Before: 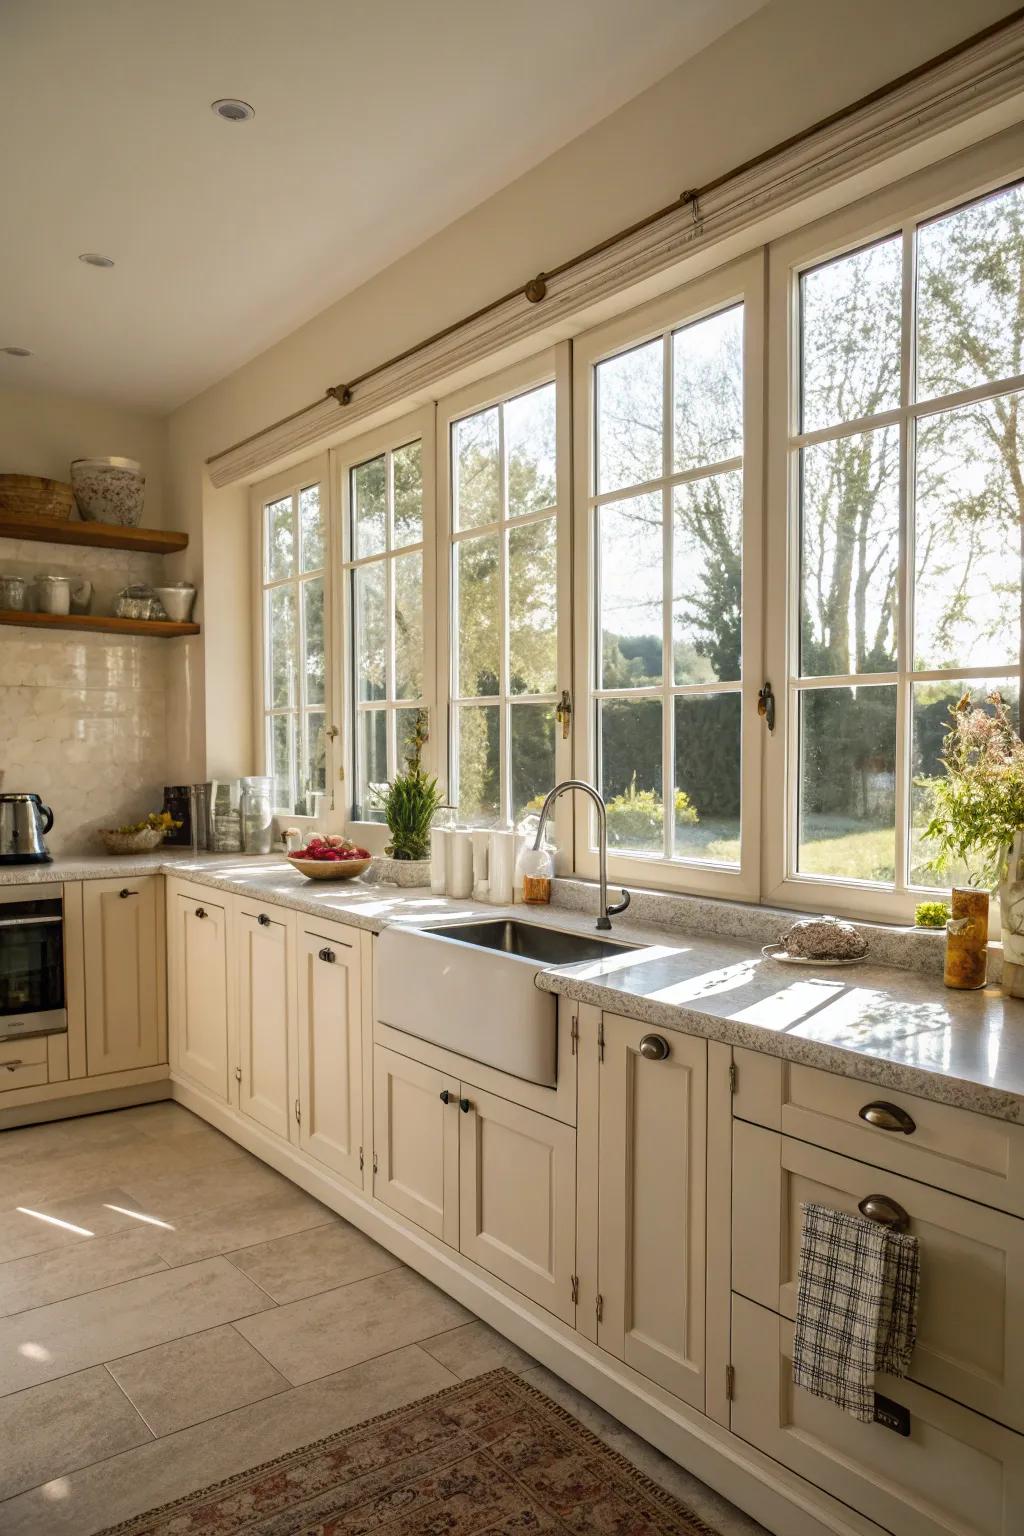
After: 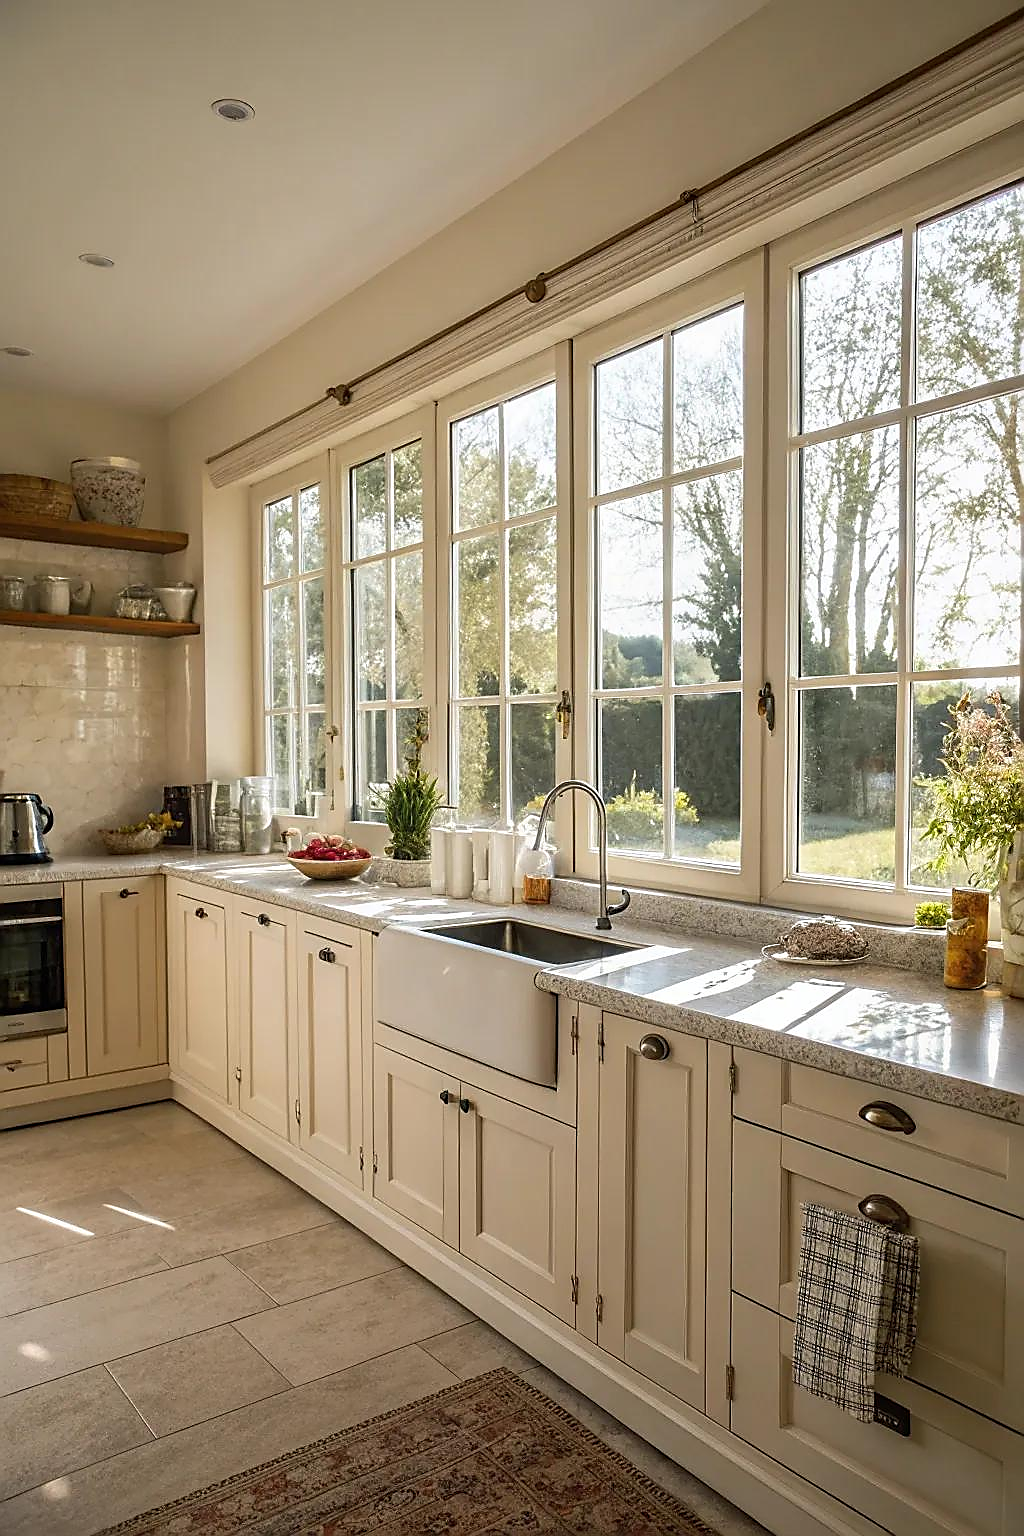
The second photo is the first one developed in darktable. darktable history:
sharpen: radius 1.351, amount 1.267, threshold 0.751
